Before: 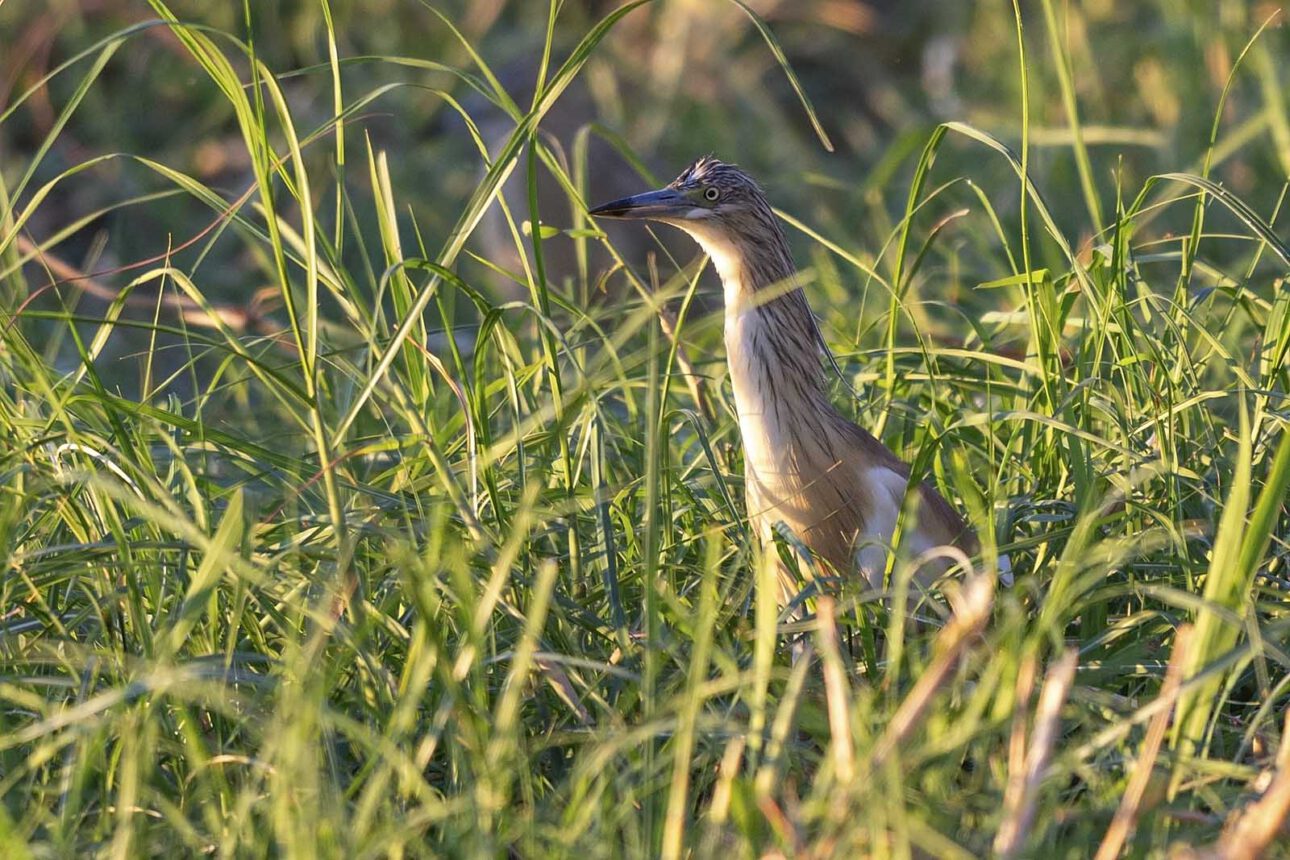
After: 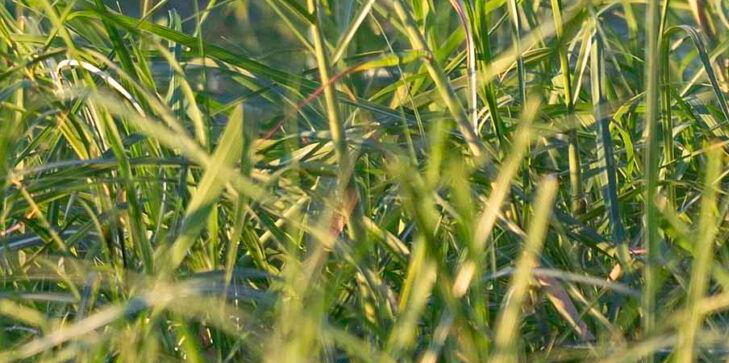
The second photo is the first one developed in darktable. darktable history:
crop: top 44.758%, right 43.411%, bottom 13.012%
shadows and highlights: shadows 43.3, highlights 6.75
